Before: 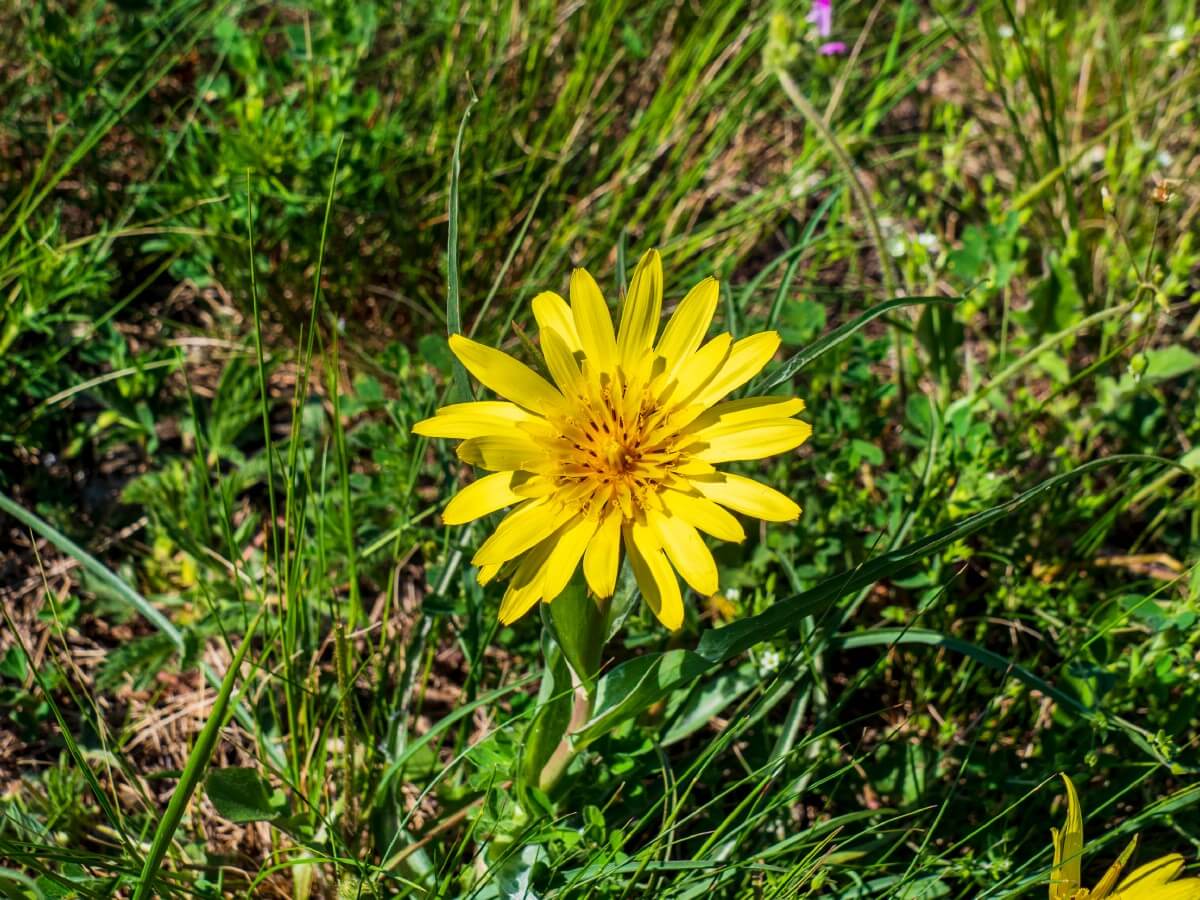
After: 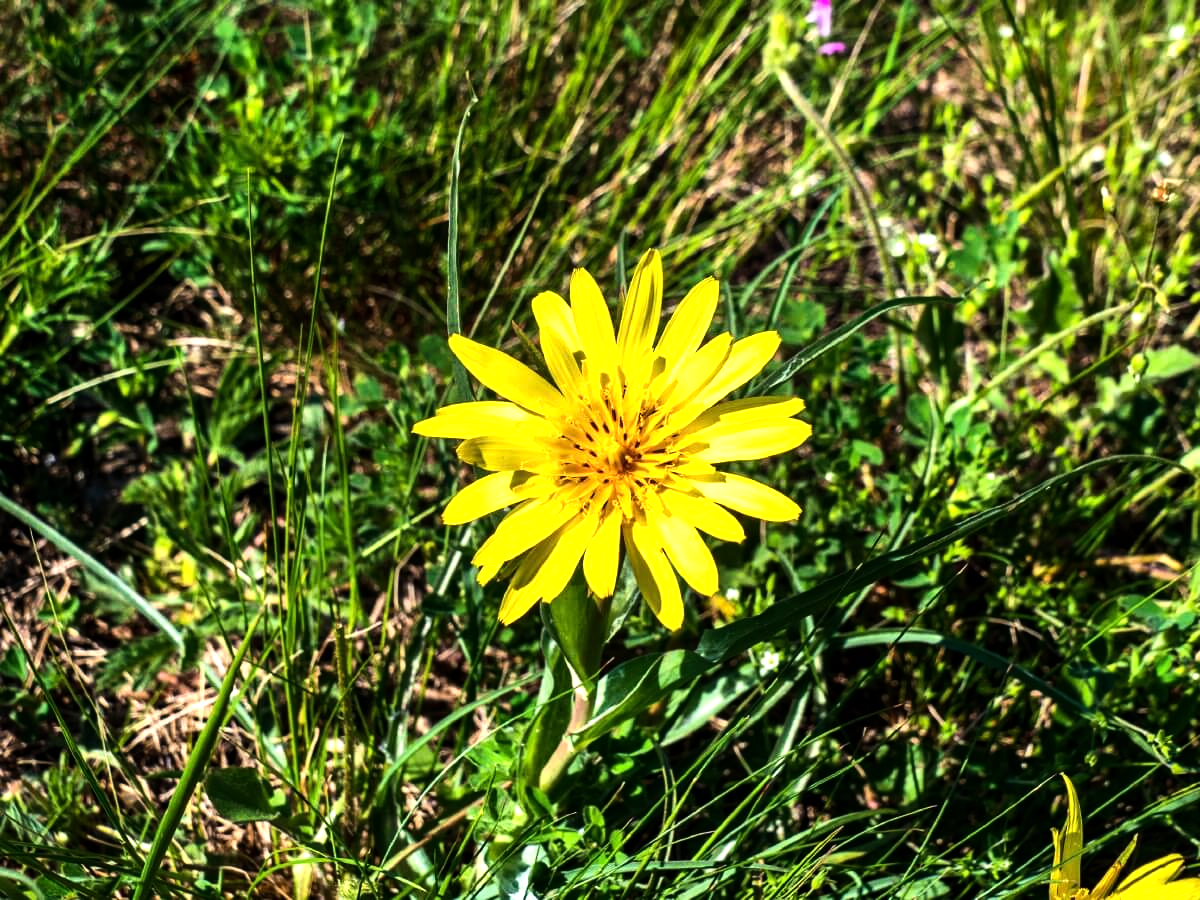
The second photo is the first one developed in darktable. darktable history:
tone equalizer: -8 EV -1.11 EV, -7 EV -1 EV, -6 EV -0.854 EV, -5 EV -0.569 EV, -3 EV 0.564 EV, -2 EV 0.868 EV, -1 EV 0.997 EV, +0 EV 1.07 EV, edges refinement/feathering 500, mask exposure compensation -1.57 EV, preserve details no
